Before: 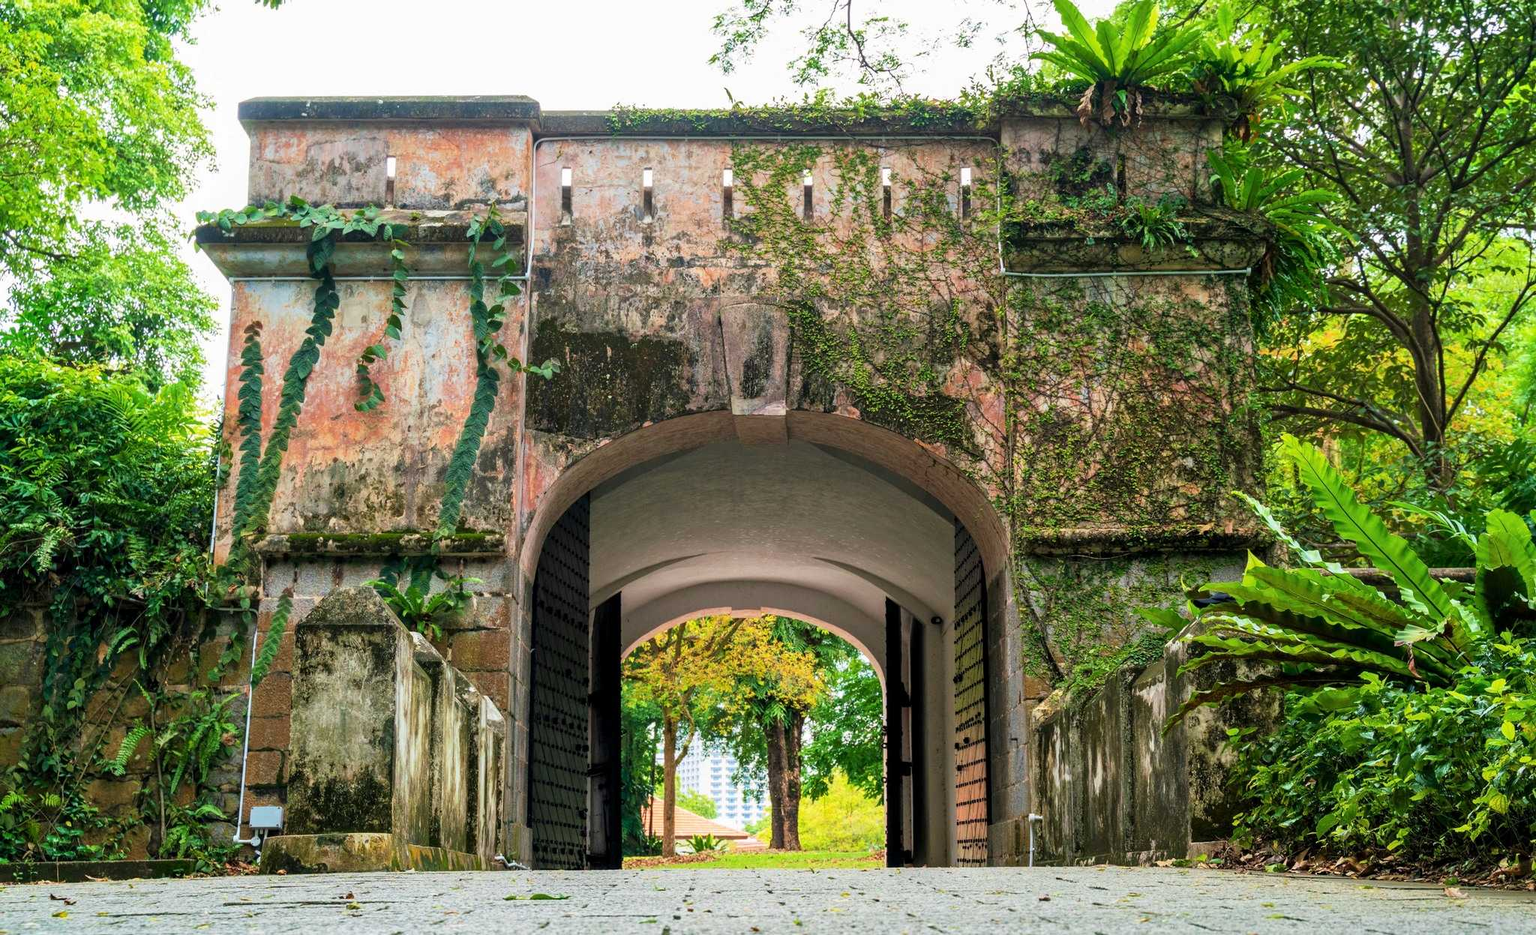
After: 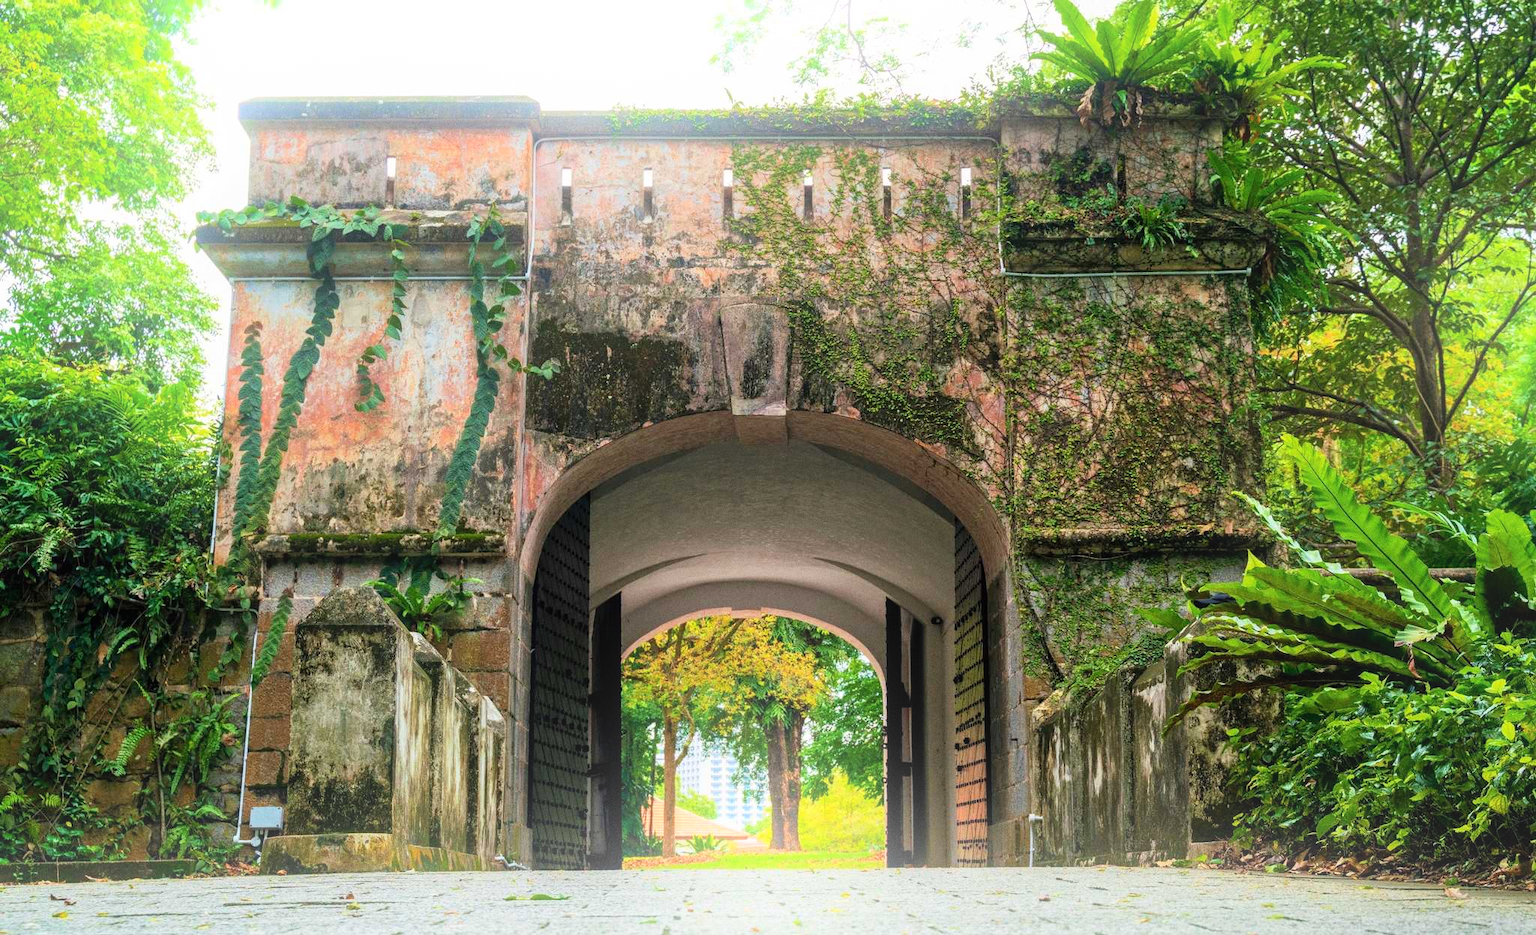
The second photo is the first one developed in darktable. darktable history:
grain: coarseness 7.08 ISO, strength 21.67%, mid-tones bias 59.58%
bloom: on, module defaults
